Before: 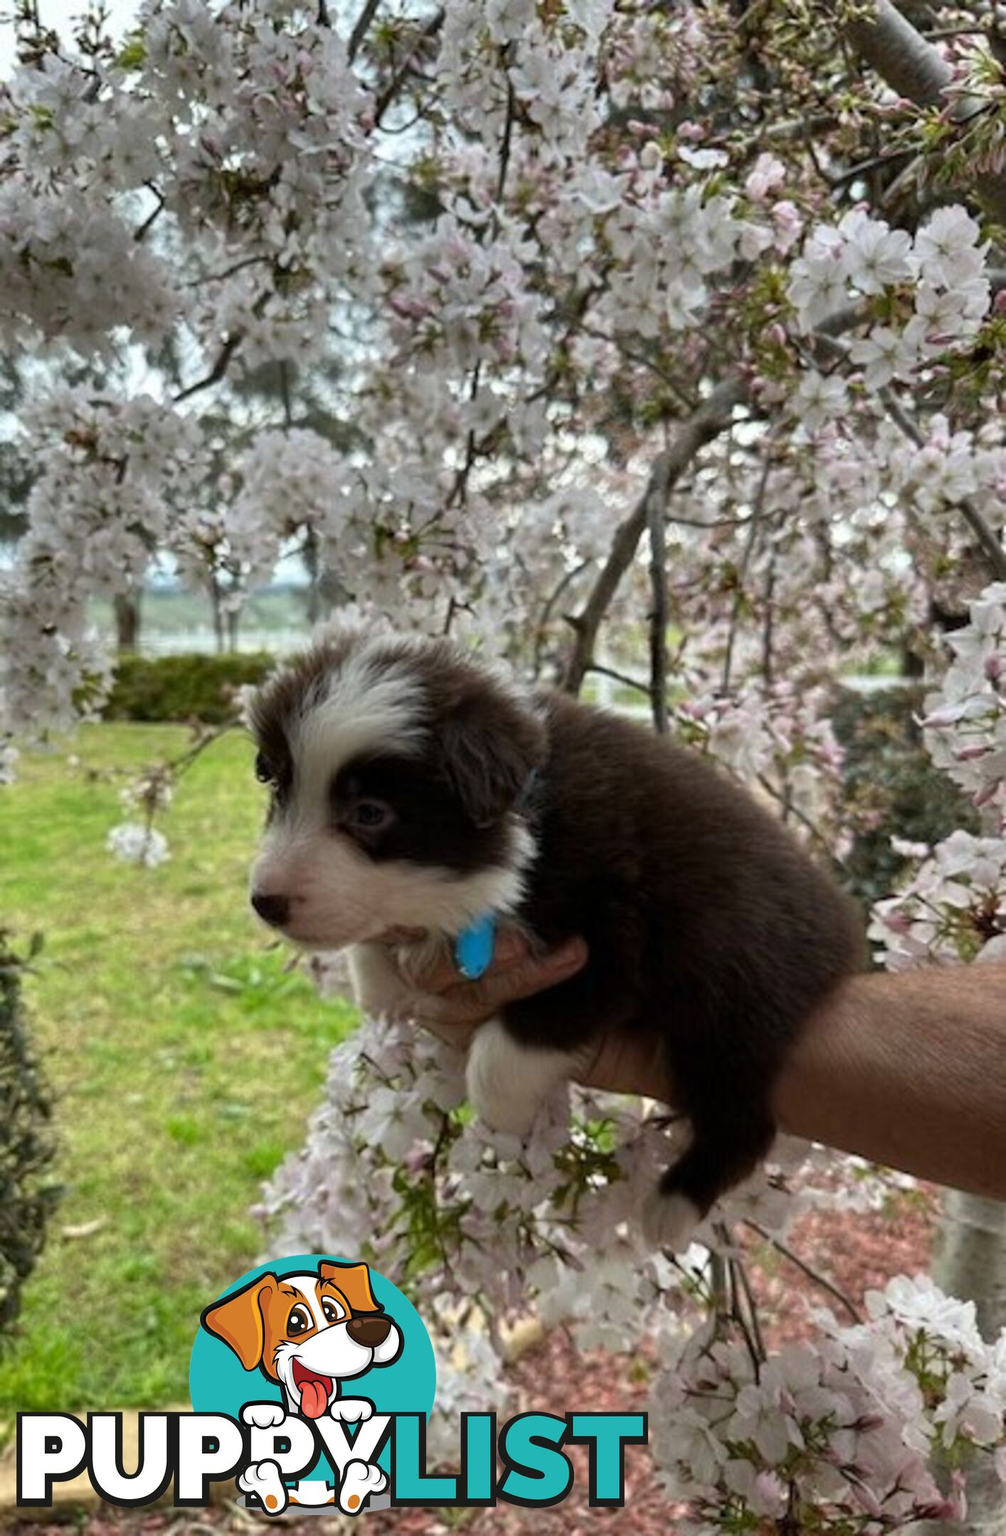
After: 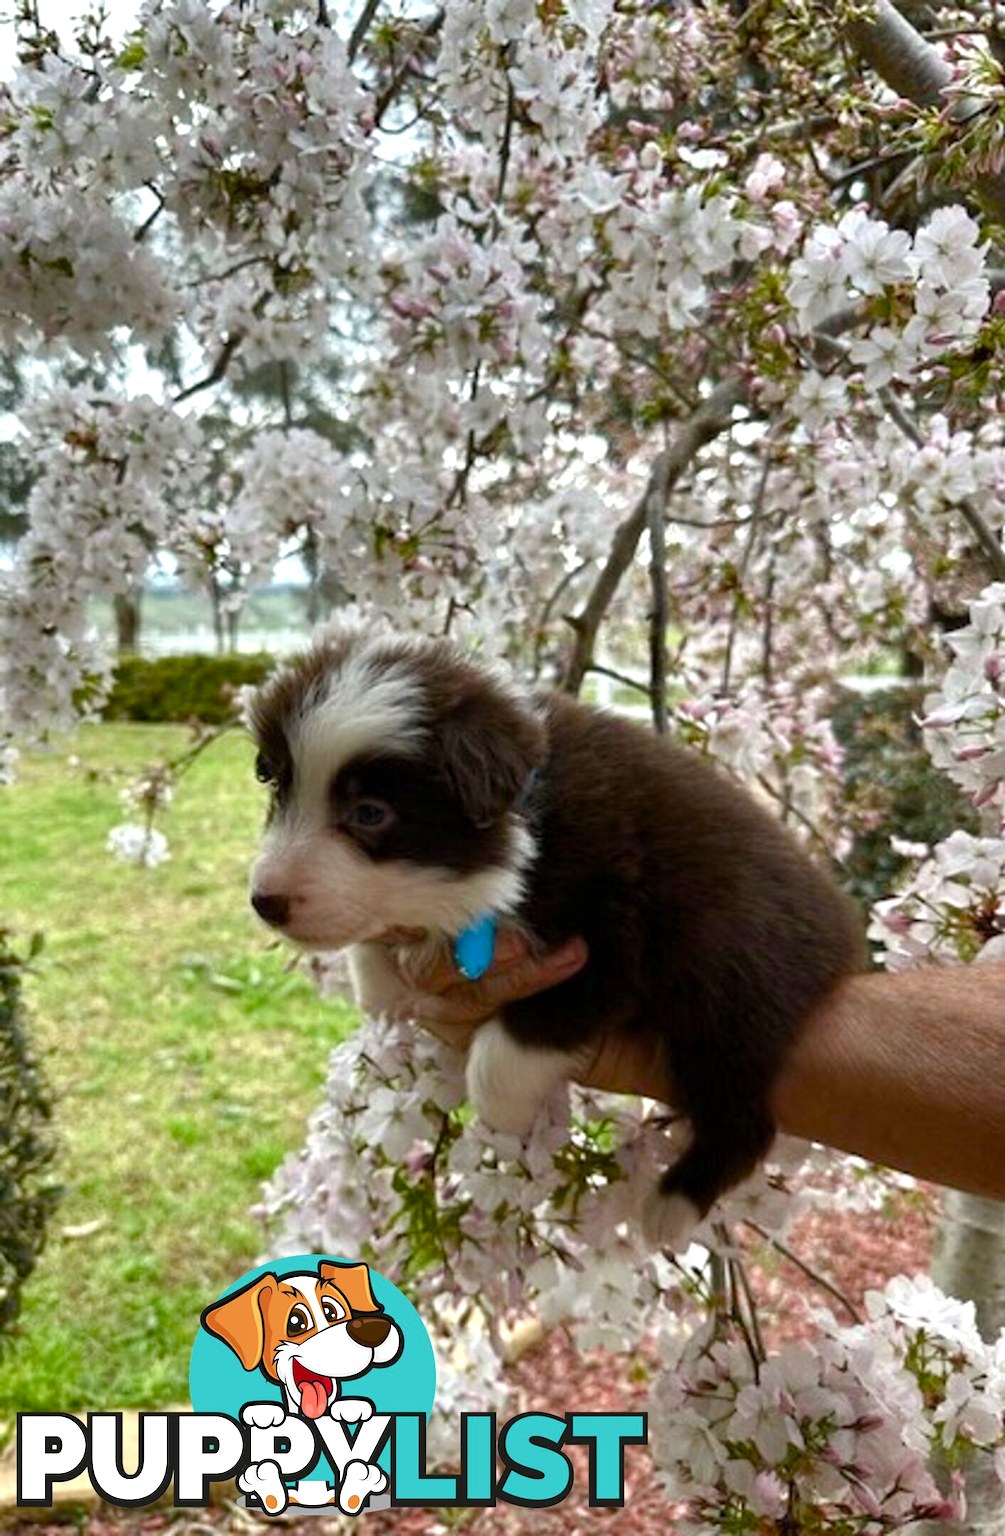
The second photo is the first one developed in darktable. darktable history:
color balance rgb: linear chroma grading › shadows -6.469%, linear chroma grading › highlights -8.129%, linear chroma grading › global chroma -10.324%, linear chroma grading › mid-tones -7.598%, perceptual saturation grading › global saturation 20%, perceptual saturation grading › highlights -50.45%, perceptual saturation grading › shadows 31.024%, perceptual brilliance grading › global brilliance 12.2%, global vibrance 39.314%
